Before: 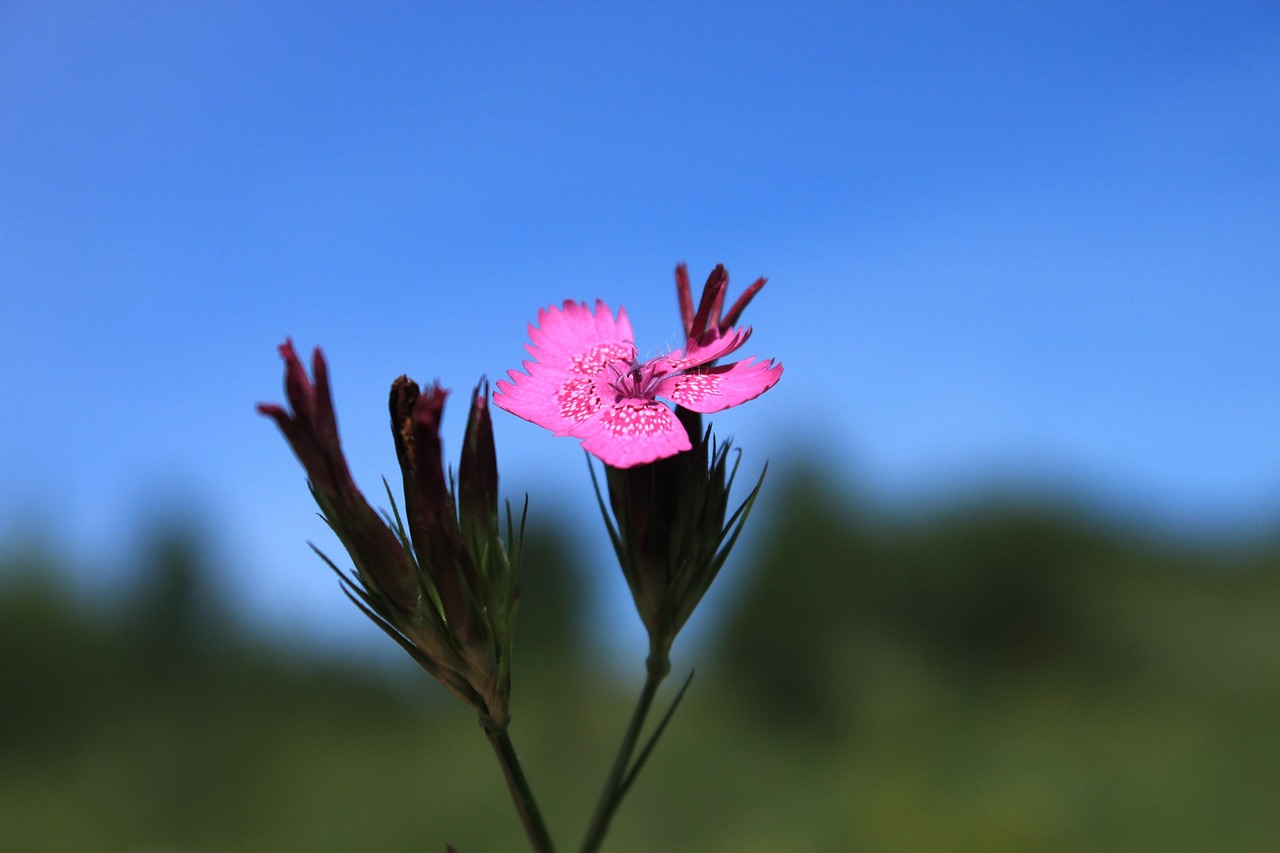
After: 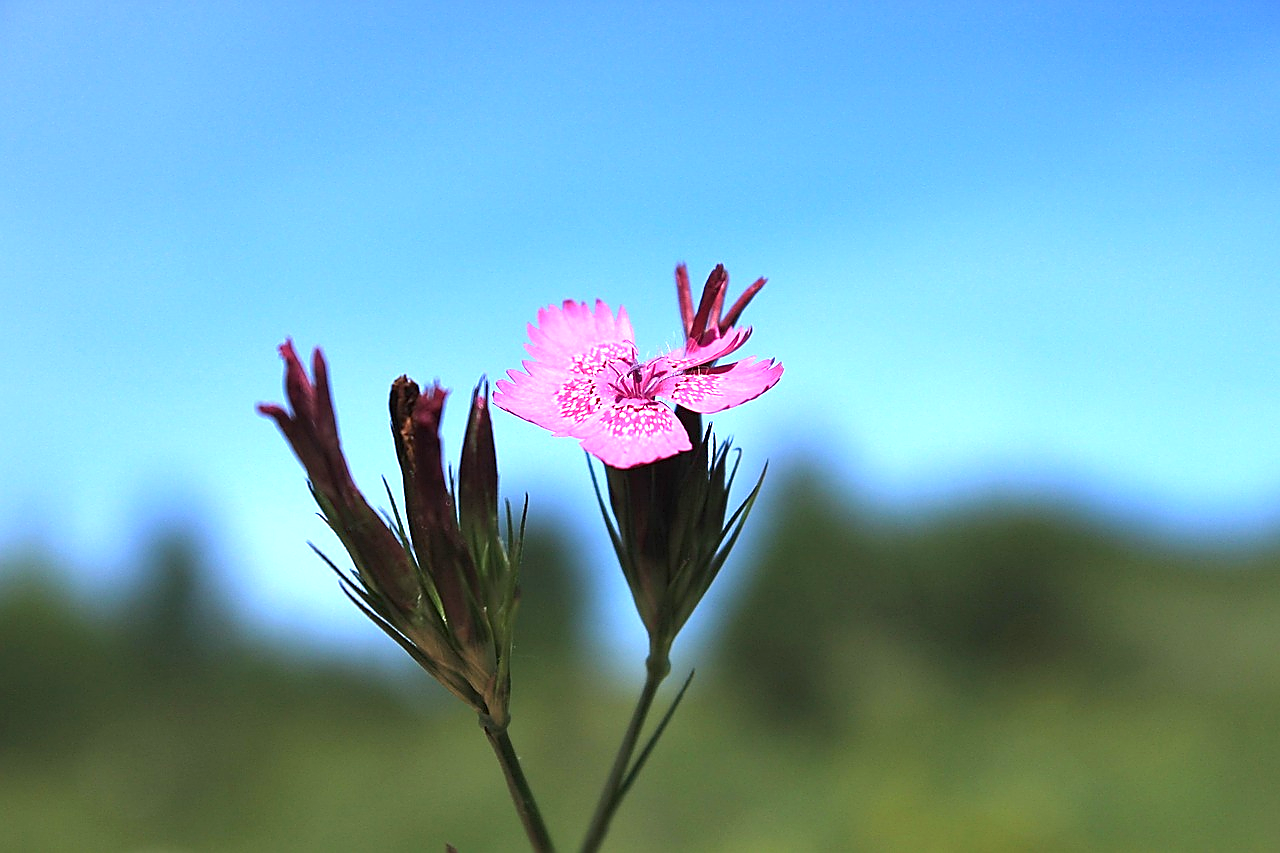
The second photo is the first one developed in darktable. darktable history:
sharpen: radius 1.4, amount 1.25, threshold 0.7
exposure: black level correction 0, exposure 1.2 EV, compensate exposure bias true, compensate highlight preservation false
